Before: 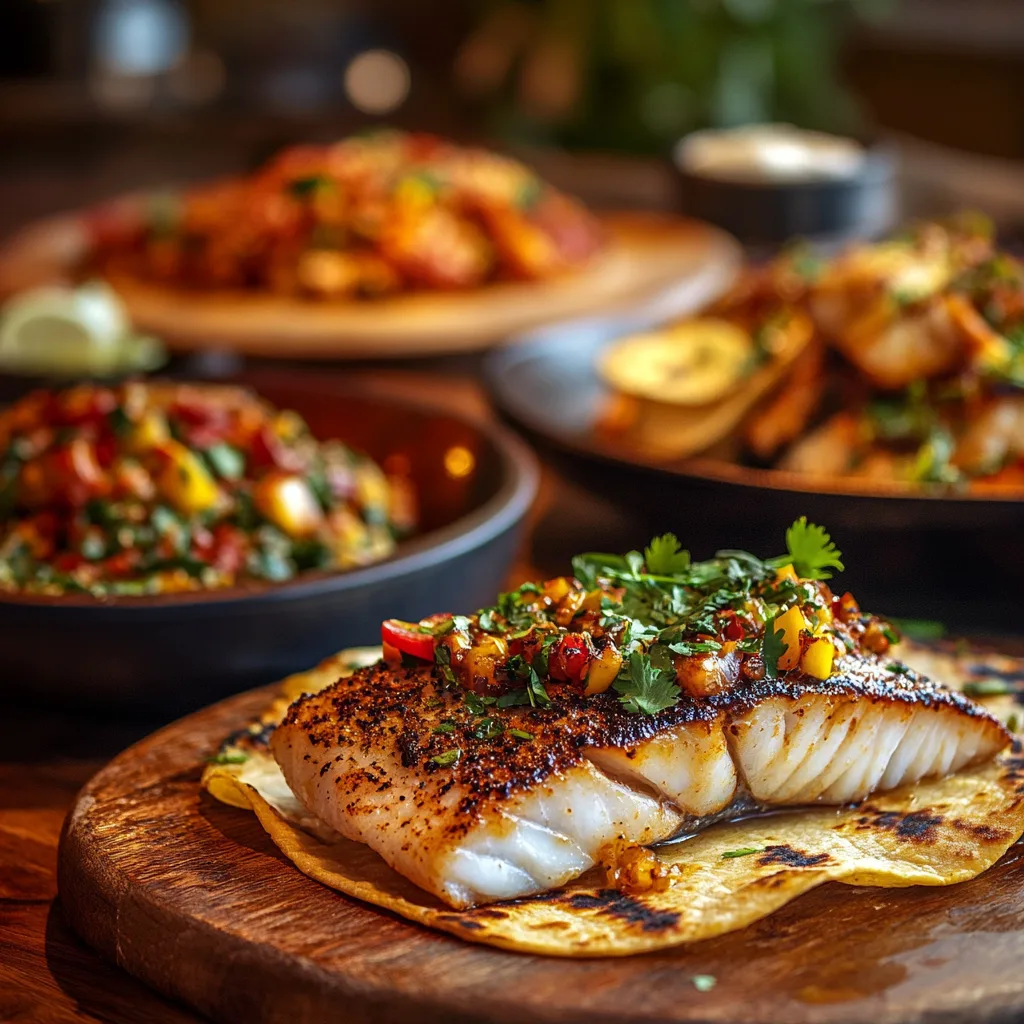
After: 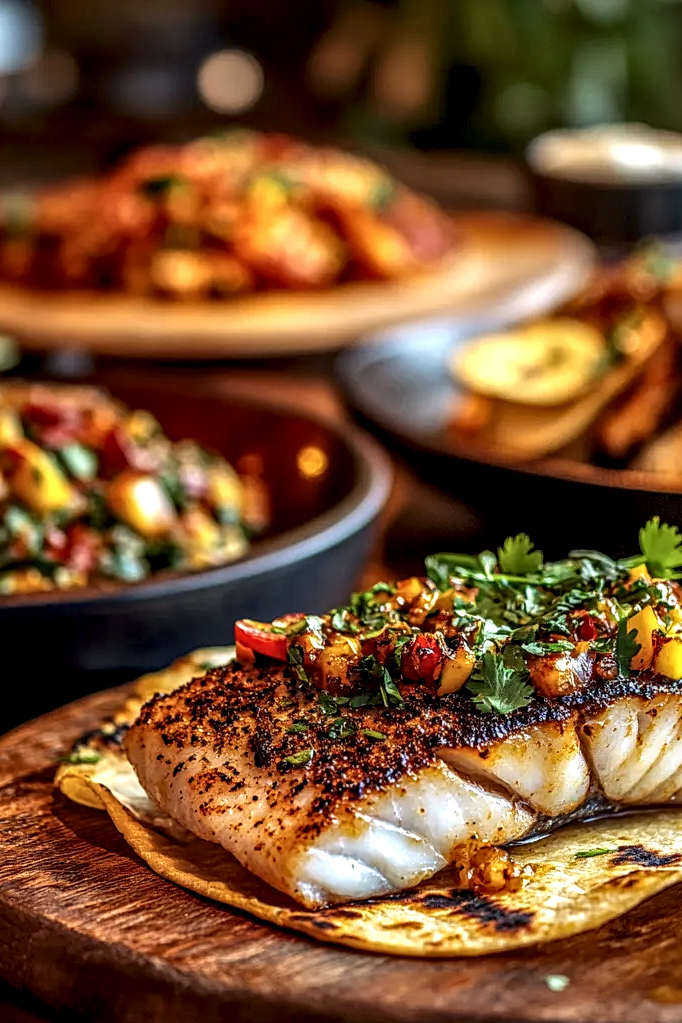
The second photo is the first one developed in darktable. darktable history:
crop and rotate: left 14.436%, right 18.898%
local contrast: highlights 12%, shadows 38%, detail 183%, midtone range 0.471
sharpen: amount 0.2
